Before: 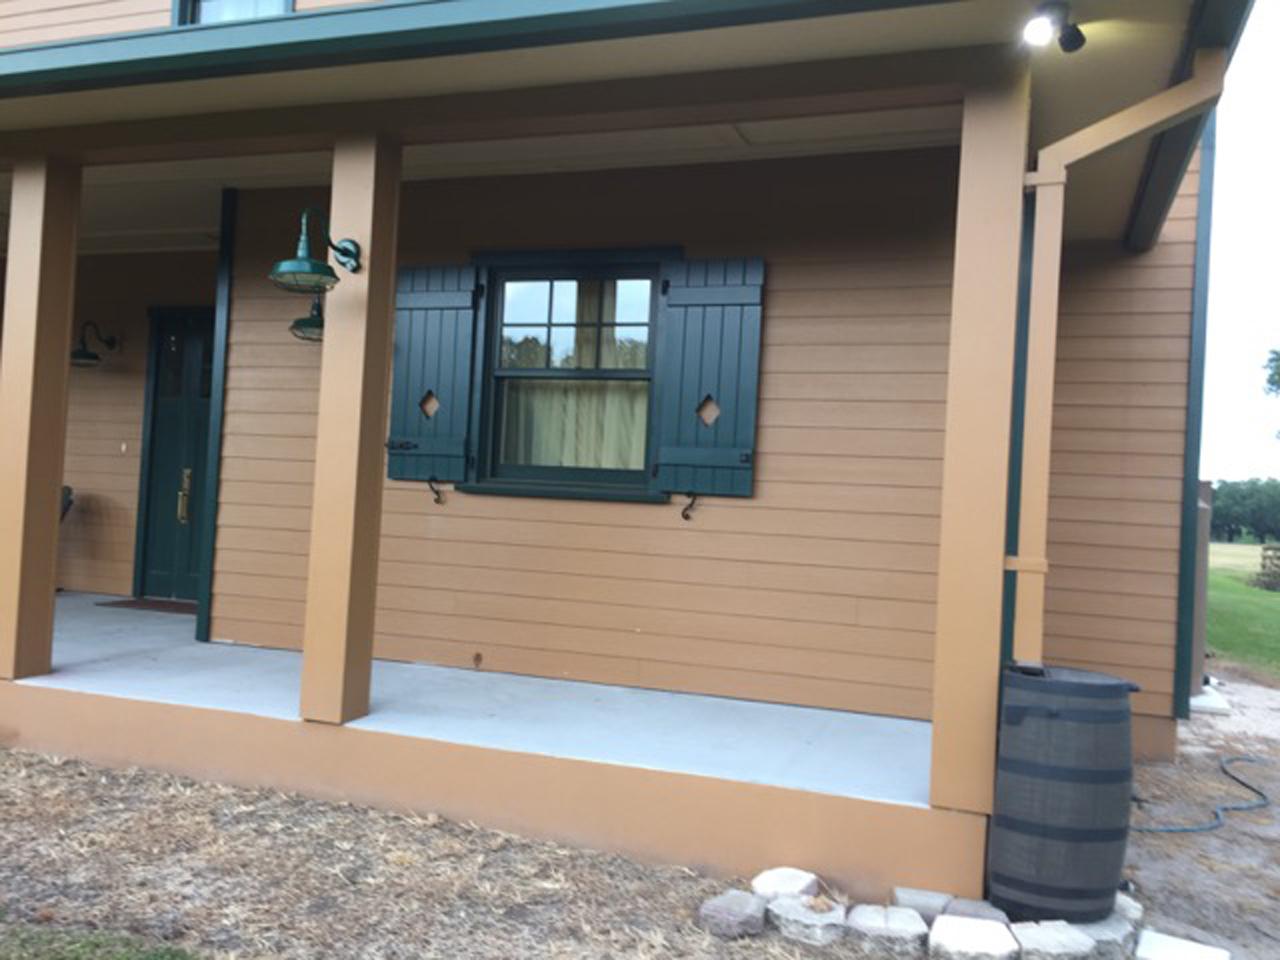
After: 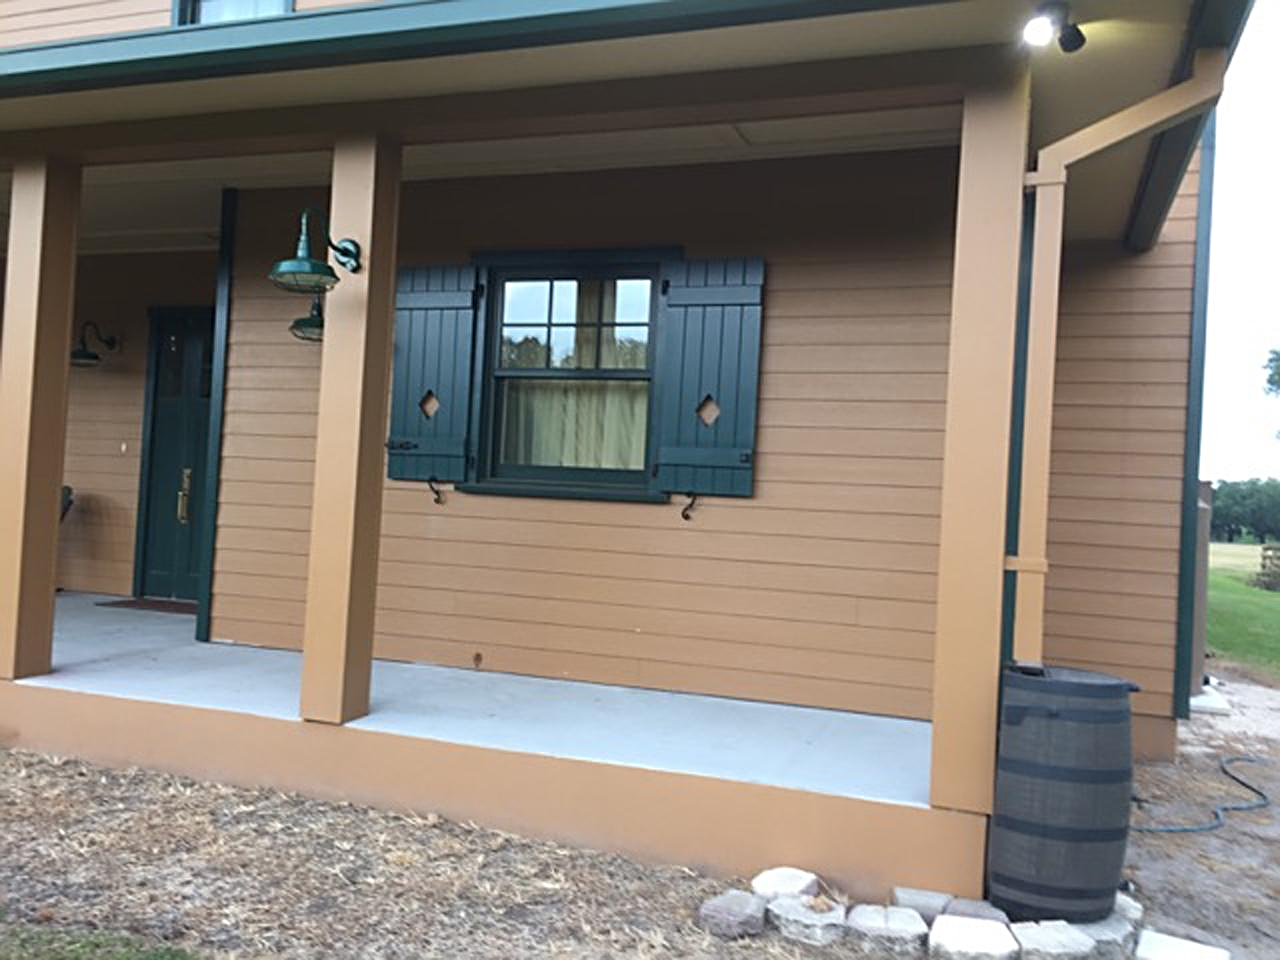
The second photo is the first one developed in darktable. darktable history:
sharpen: radius 3.121
